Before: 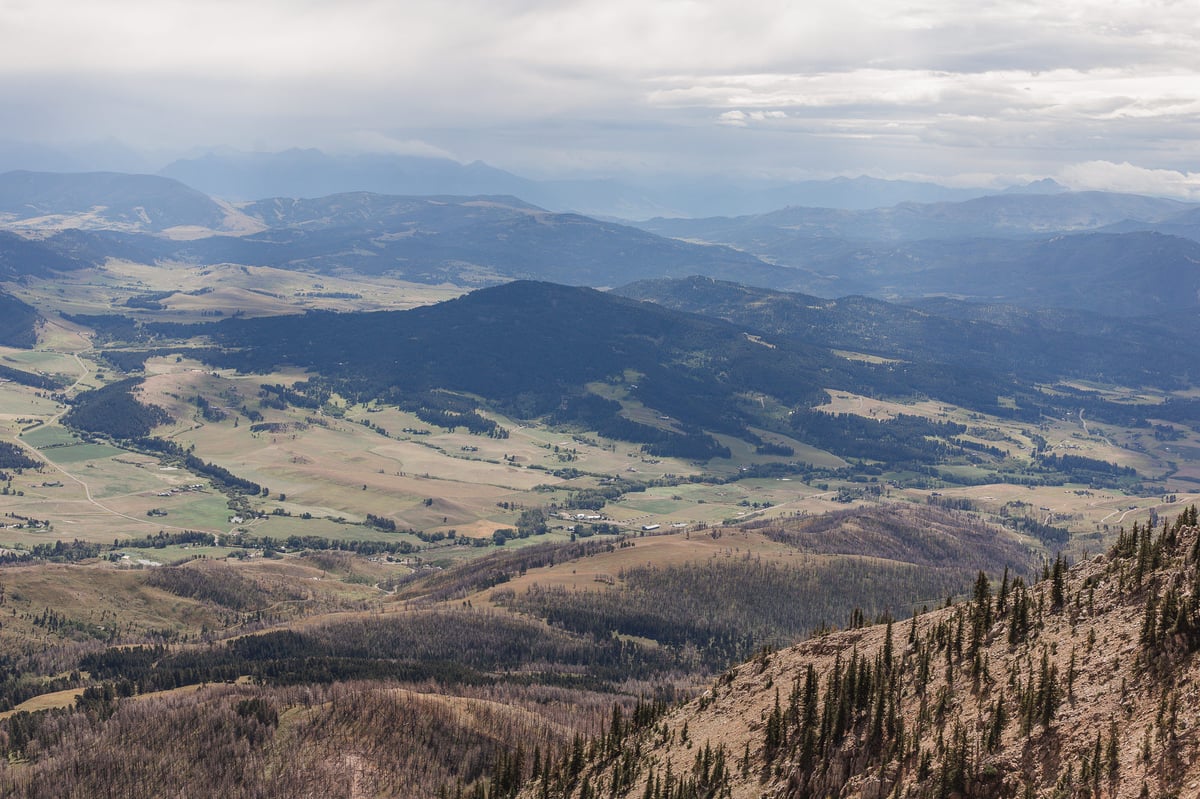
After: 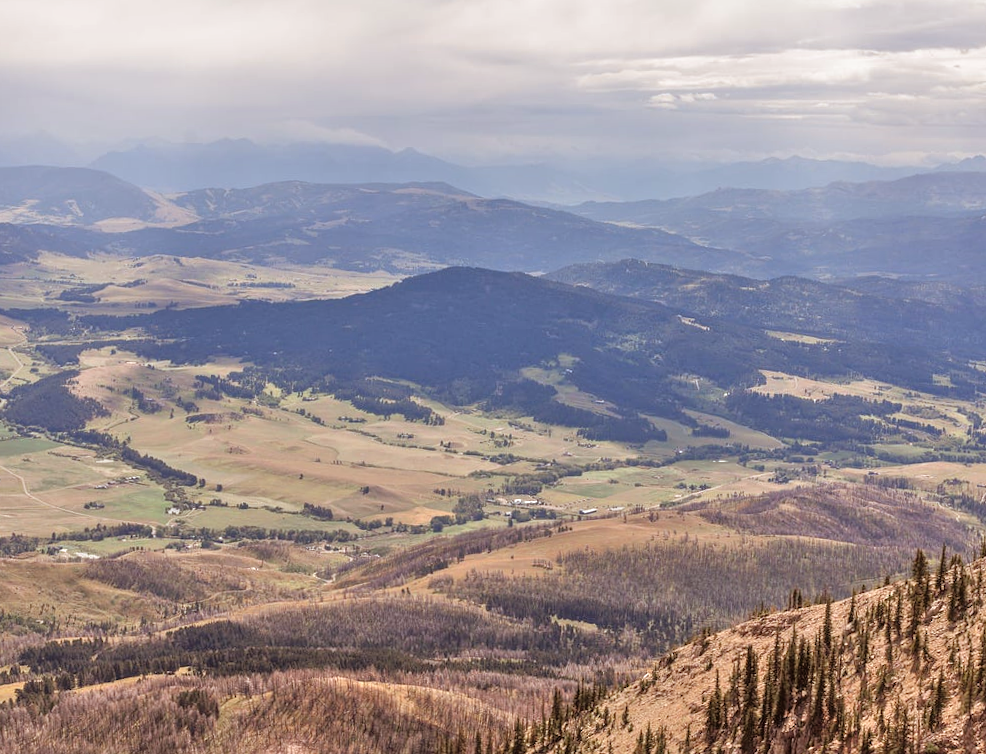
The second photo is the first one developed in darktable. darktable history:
crop and rotate: angle 1°, left 4.281%, top 0.642%, right 11.383%, bottom 2.486%
tone equalizer: -7 EV 0.15 EV, -6 EV 0.6 EV, -5 EV 1.15 EV, -4 EV 1.33 EV, -3 EV 1.15 EV, -2 EV 0.6 EV, -1 EV 0.15 EV, mask exposure compensation -0.5 EV
rgb levels: mode RGB, independent channels, levels [[0, 0.5, 1], [0, 0.521, 1], [0, 0.536, 1]]
